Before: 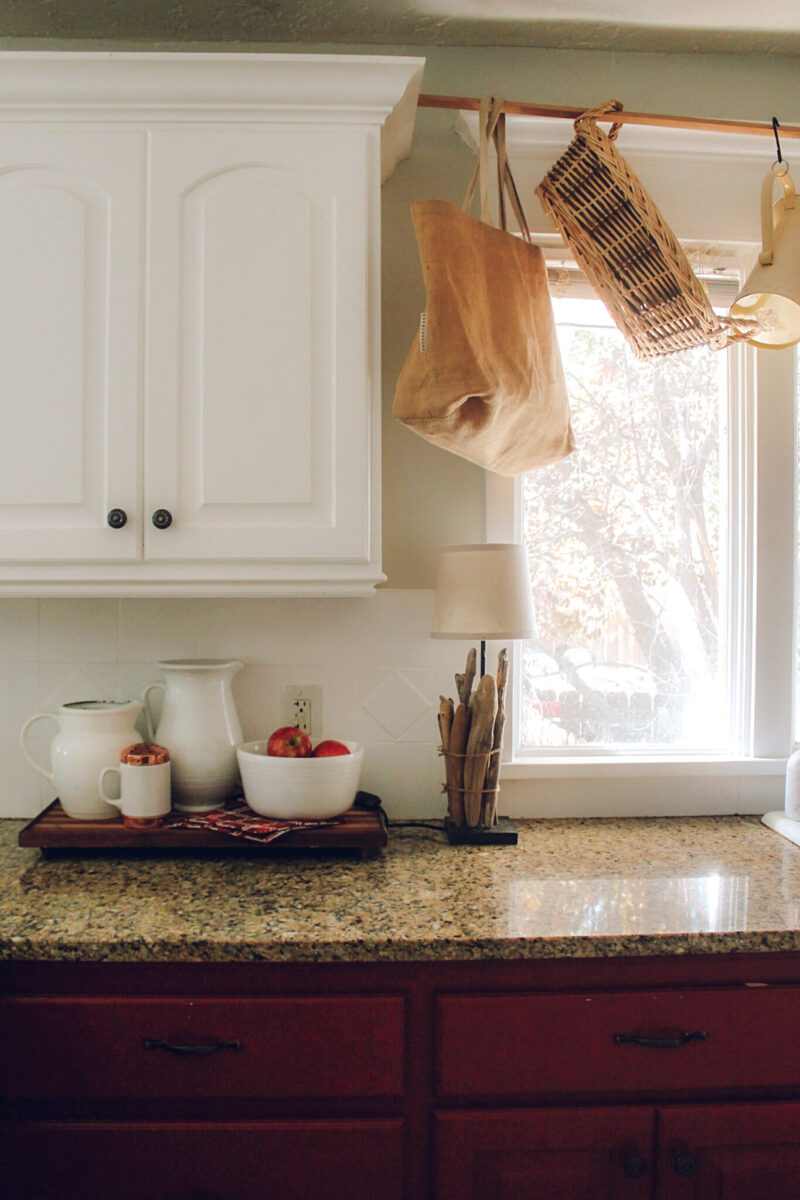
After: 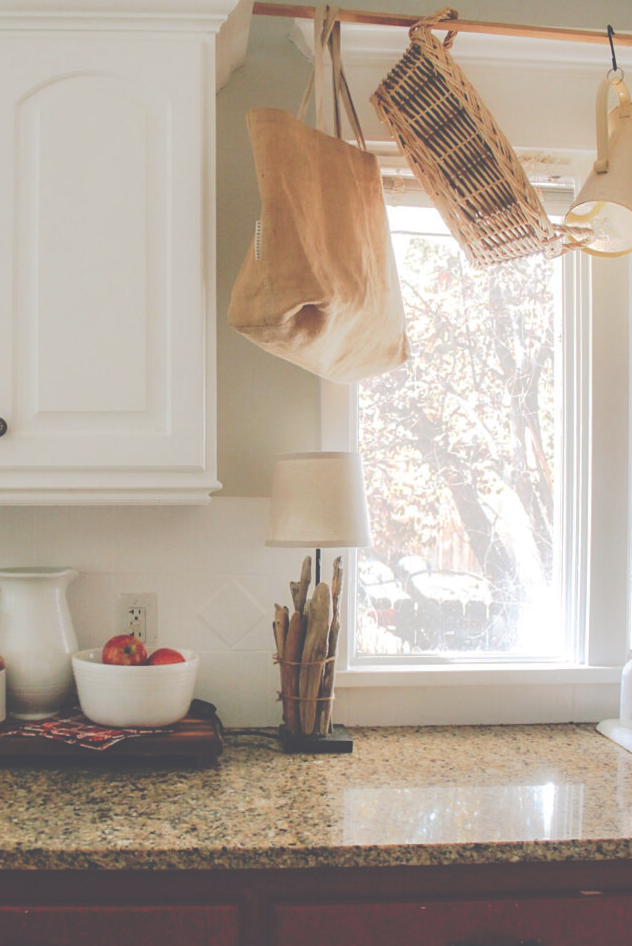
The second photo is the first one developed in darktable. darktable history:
crop and rotate: left 20.633%, top 7.72%, right 0.313%, bottom 13.408%
tone curve: curves: ch0 [(0, 0) (0.003, 0.278) (0.011, 0.282) (0.025, 0.282) (0.044, 0.29) (0.069, 0.295) (0.1, 0.306) (0.136, 0.316) (0.177, 0.33) (0.224, 0.358) (0.277, 0.403) (0.335, 0.451) (0.399, 0.505) (0.468, 0.558) (0.543, 0.611) (0.623, 0.679) (0.709, 0.751) (0.801, 0.815) (0.898, 0.863) (1, 1)], preserve colors none
